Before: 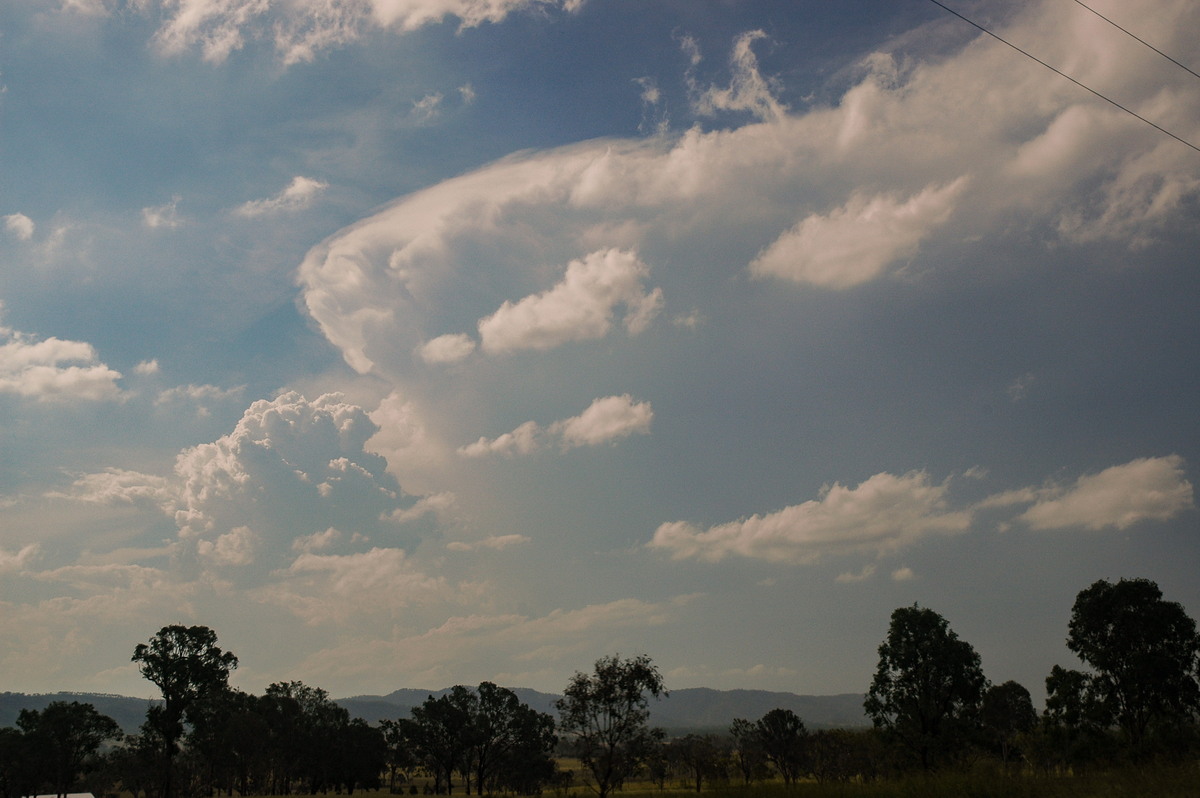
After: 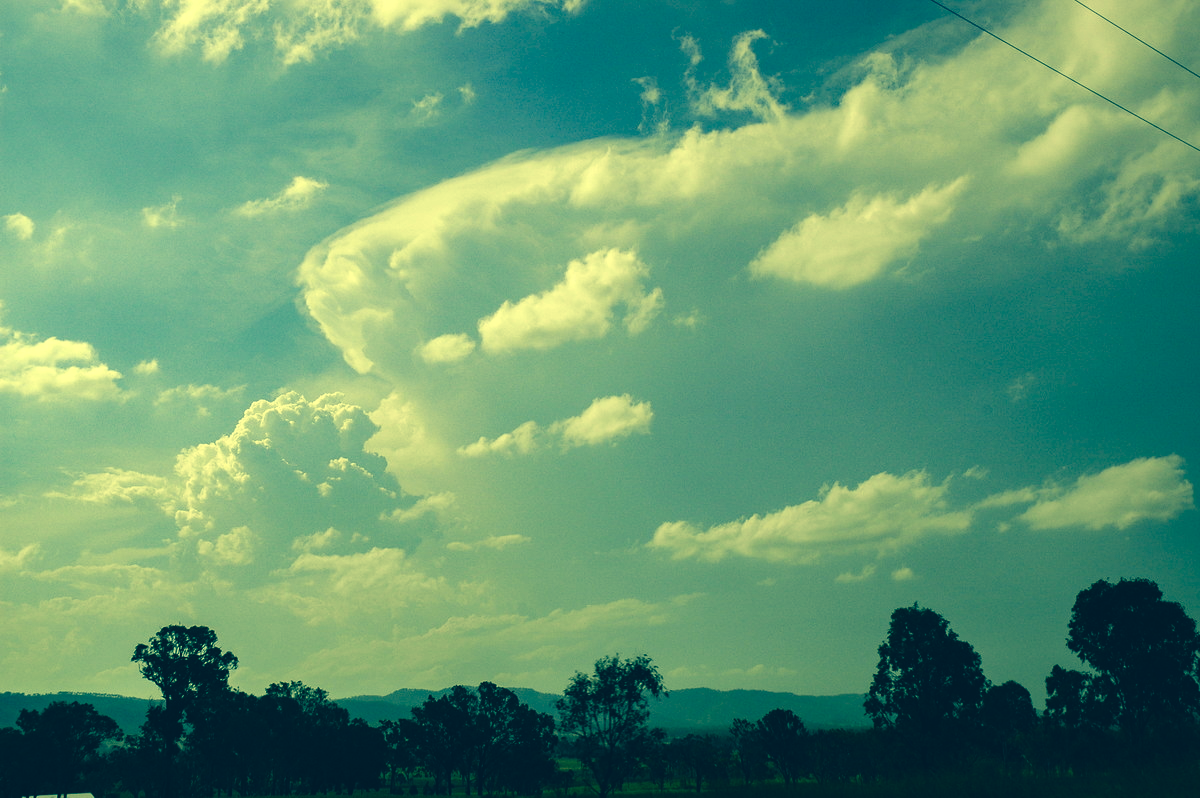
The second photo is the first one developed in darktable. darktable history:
local contrast: mode bilateral grid, contrast 21, coarseness 51, detail 119%, midtone range 0.2
exposure: exposure 0.294 EV, compensate exposure bias true, compensate highlight preservation false
tone equalizer: -8 EV -0.433 EV, -7 EV -0.401 EV, -6 EV -0.341 EV, -5 EV -0.261 EV, -3 EV 0.246 EV, -2 EV 0.307 EV, -1 EV 0.364 EV, +0 EV 0.44 EV
color correction: highlights a* -15.4, highlights b* 39.85, shadows a* -39.31, shadows b* -26.36
contrast brightness saturation: contrast 0.06, brightness -0.013, saturation -0.237
